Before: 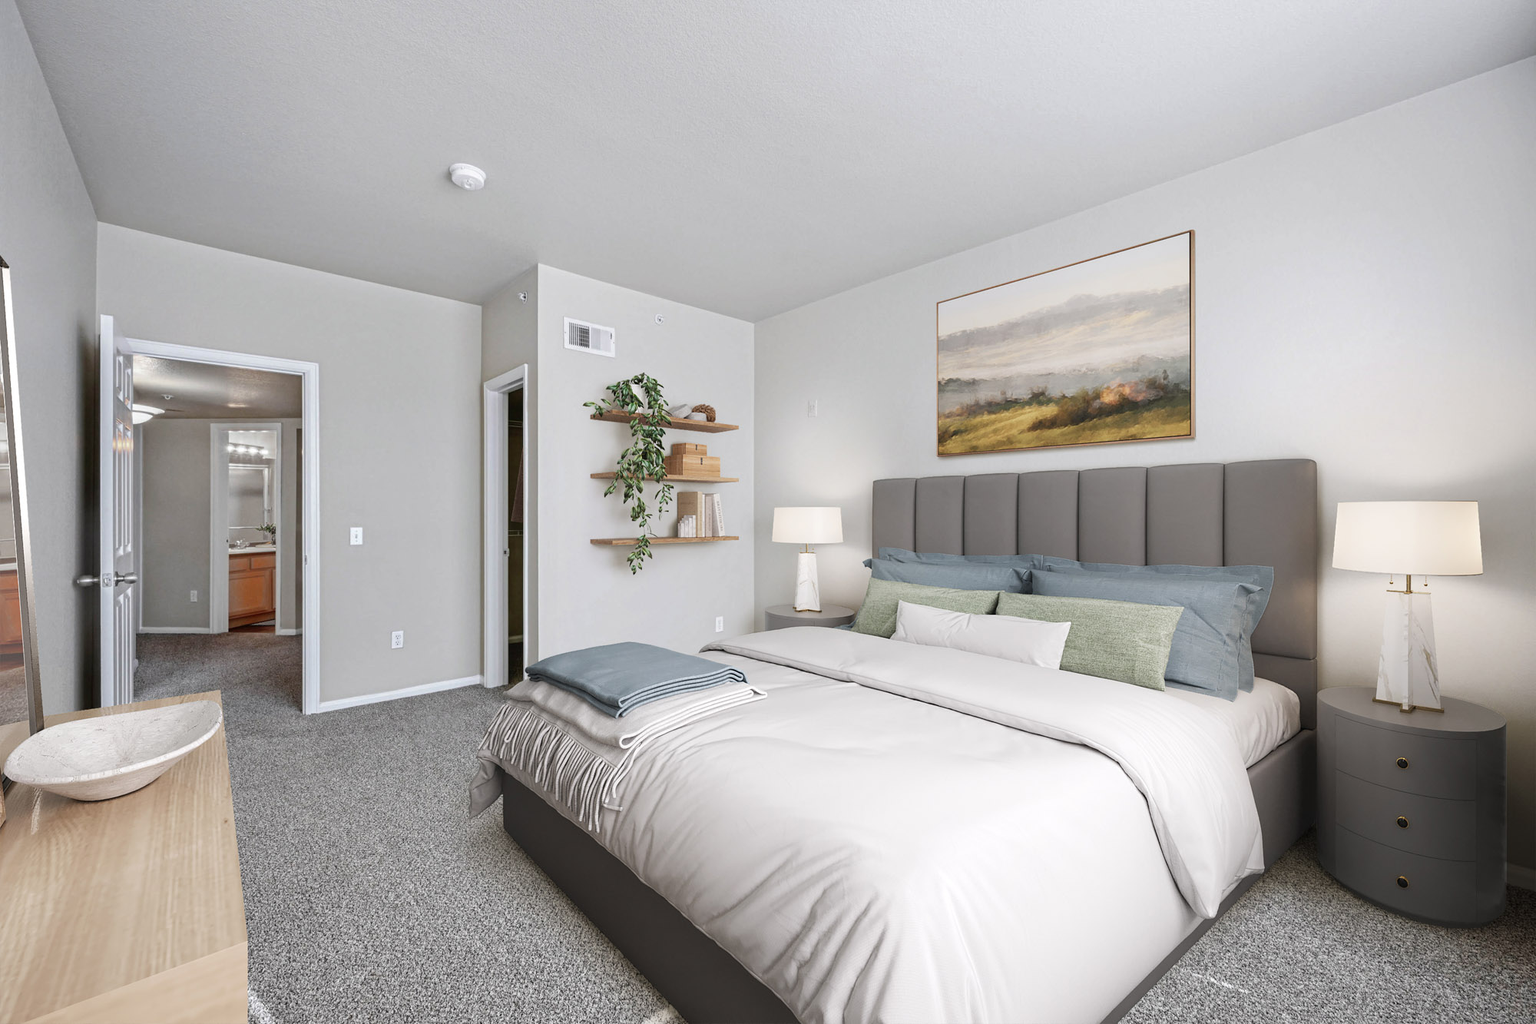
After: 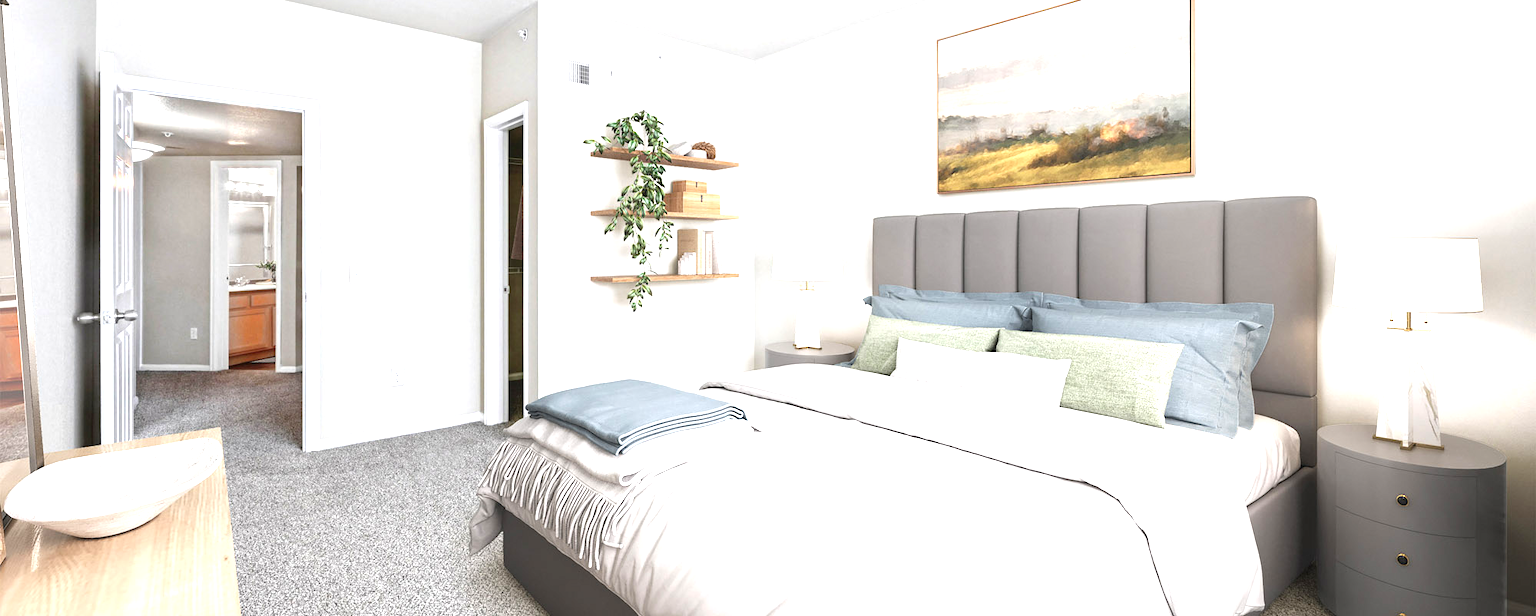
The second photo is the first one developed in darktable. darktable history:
exposure: black level correction 0, exposure 1.2 EV, compensate highlight preservation false
crop and rotate: top 25.699%, bottom 14.027%
